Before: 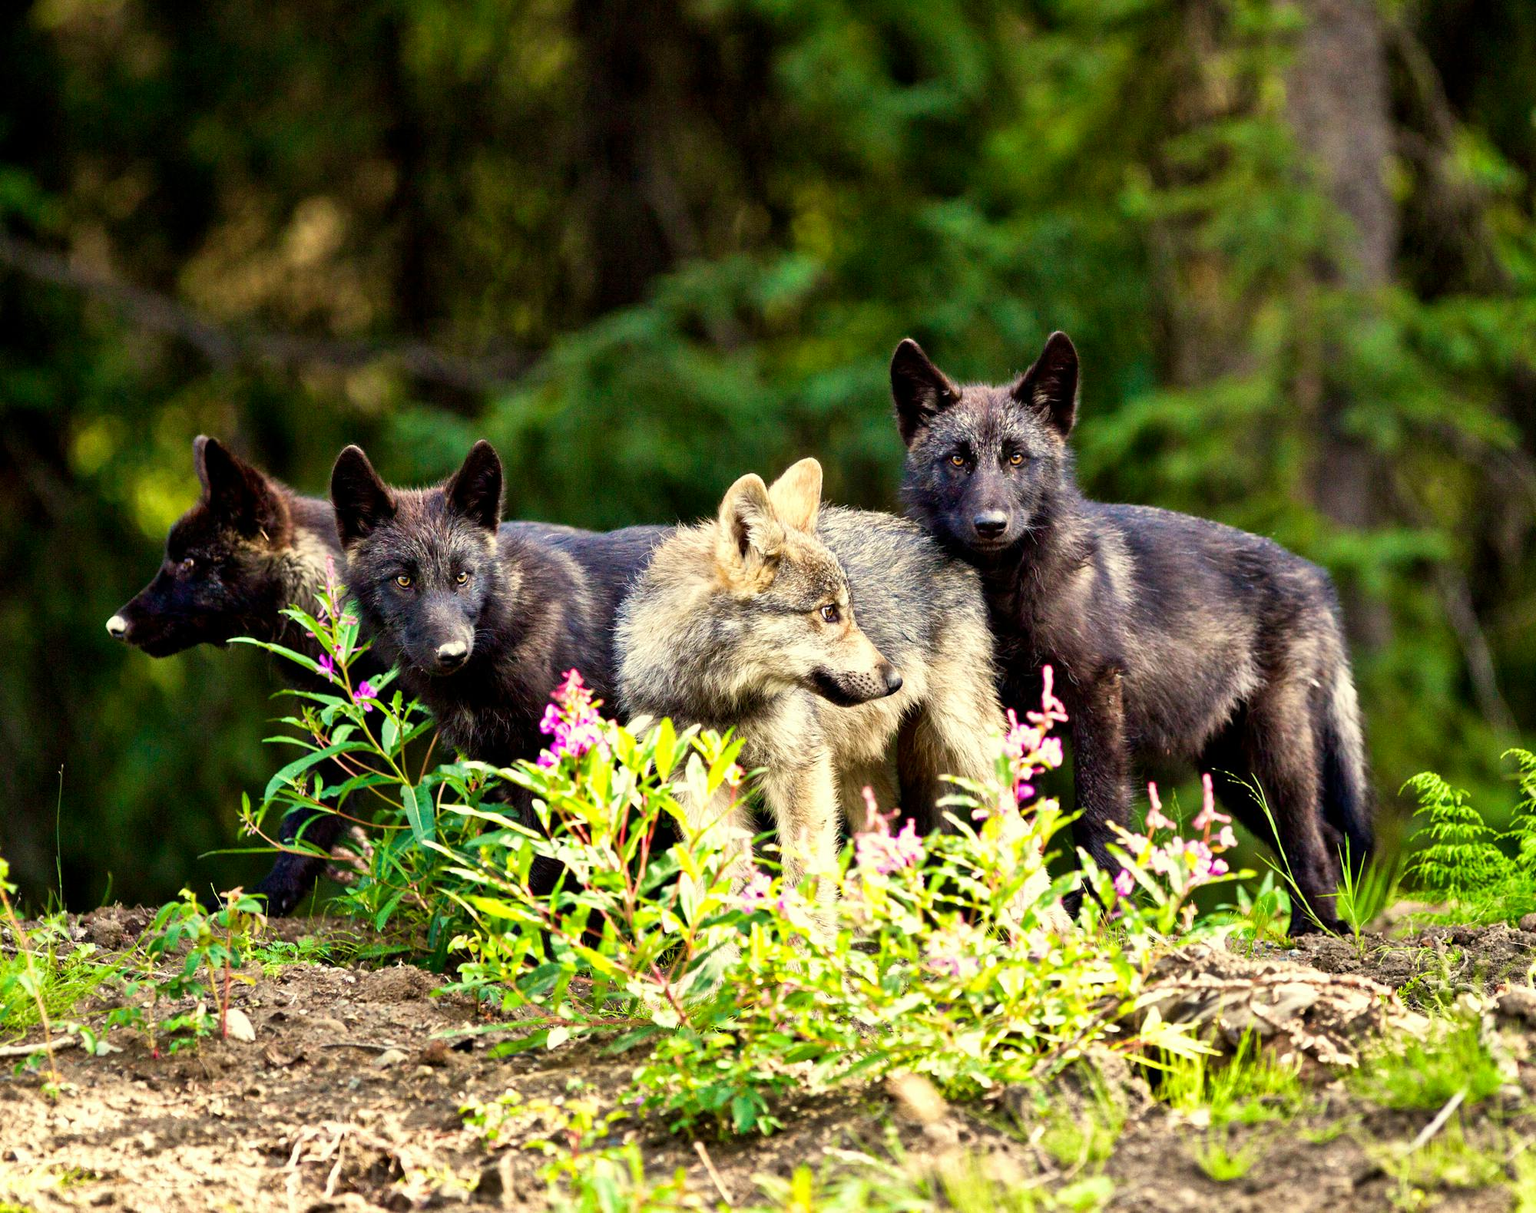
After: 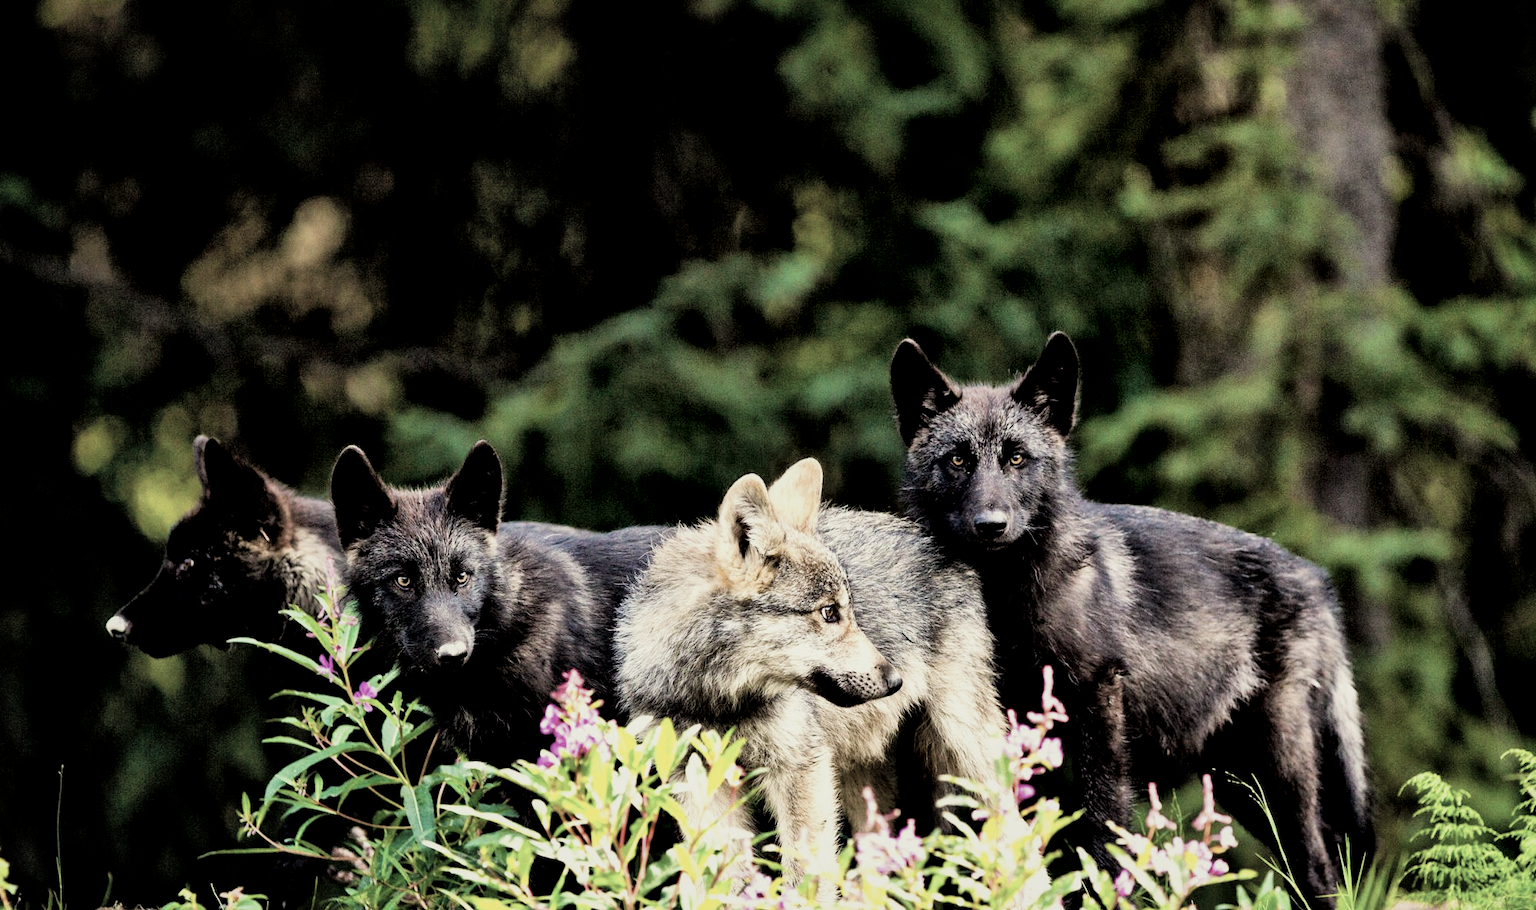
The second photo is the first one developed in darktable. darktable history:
local contrast: mode bilateral grid, contrast 20, coarseness 100, detail 150%, midtone range 0.2
crop: bottom 24.967%
color correction: saturation 0.57
filmic rgb: black relative exposure -5 EV, hardness 2.88, contrast 1.3, highlights saturation mix -10%
